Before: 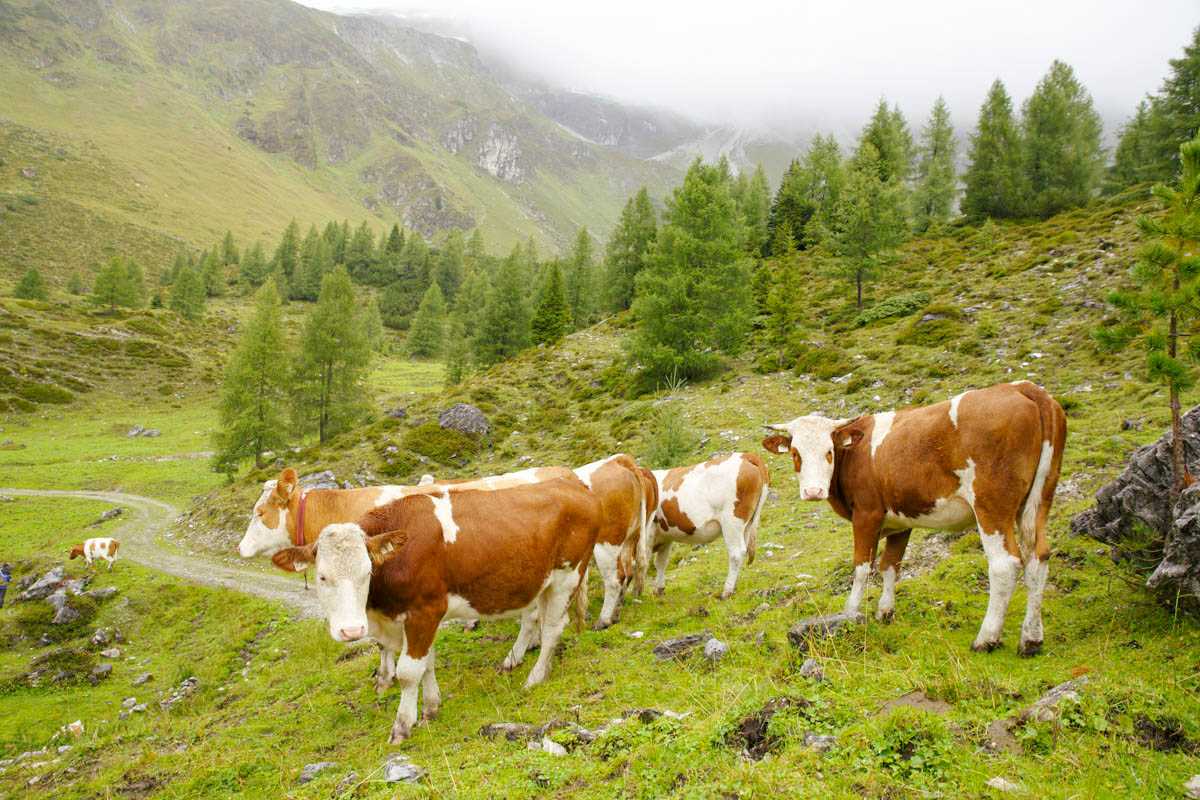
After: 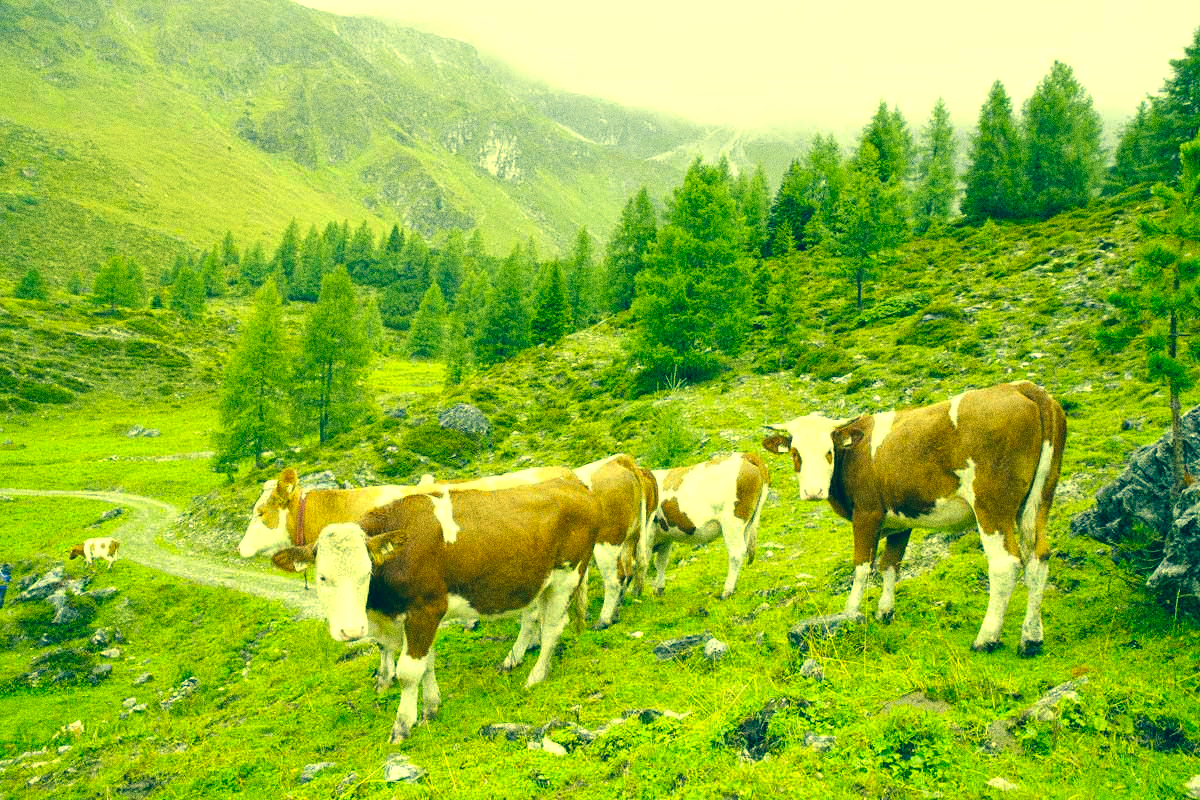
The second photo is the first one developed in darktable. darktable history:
color correction: highlights a* -15.58, highlights b* 40, shadows a* -40, shadows b* -26.18
grain: coarseness 0.09 ISO, strength 40%
exposure: black level correction 0, exposure 0.5 EV, compensate exposure bias true, compensate highlight preservation false
local contrast: mode bilateral grid, contrast 20, coarseness 50, detail 120%, midtone range 0.2
